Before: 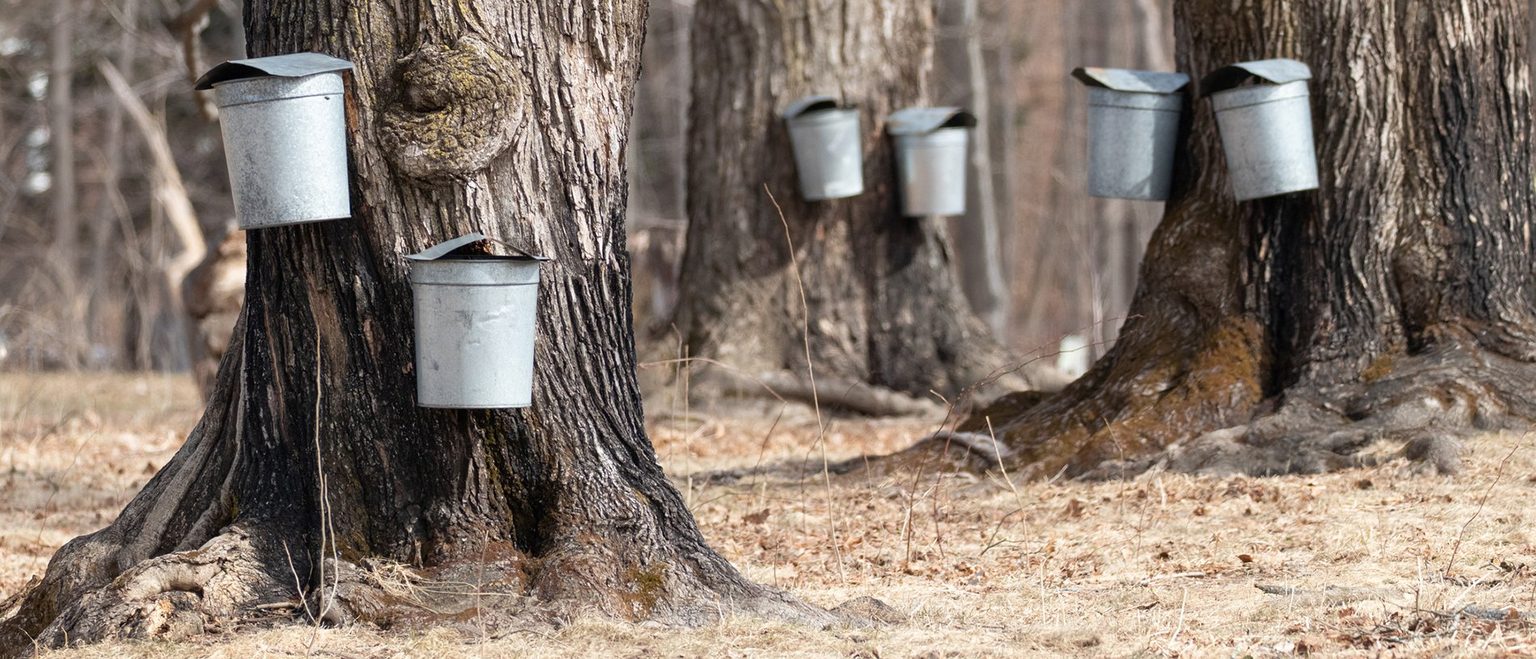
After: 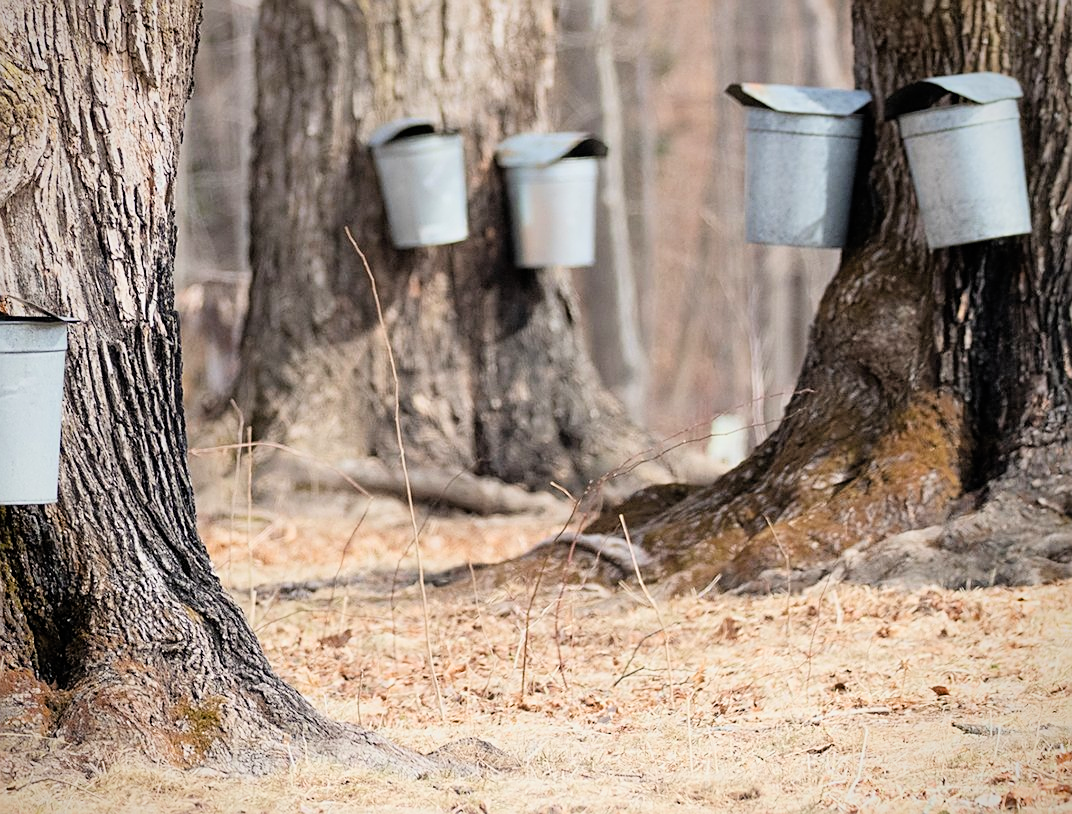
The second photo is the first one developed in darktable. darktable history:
exposure: black level correction 0, exposure 0.899 EV, compensate highlight preservation false
crop: left 31.59%, top 0.018%, right 11.953%
sharpen: on, module defaults
vignetting: fall-off radius 60.85%, saturation 0.381
filmic rgb: black relative exposure -7.65 EV, white relative exposure 4.56 EV, threshold 2.98 EV, hardness 3.61, color science v6 (2022), iterations of high-quality reconstruction 0, enable highlight reconstruction true
